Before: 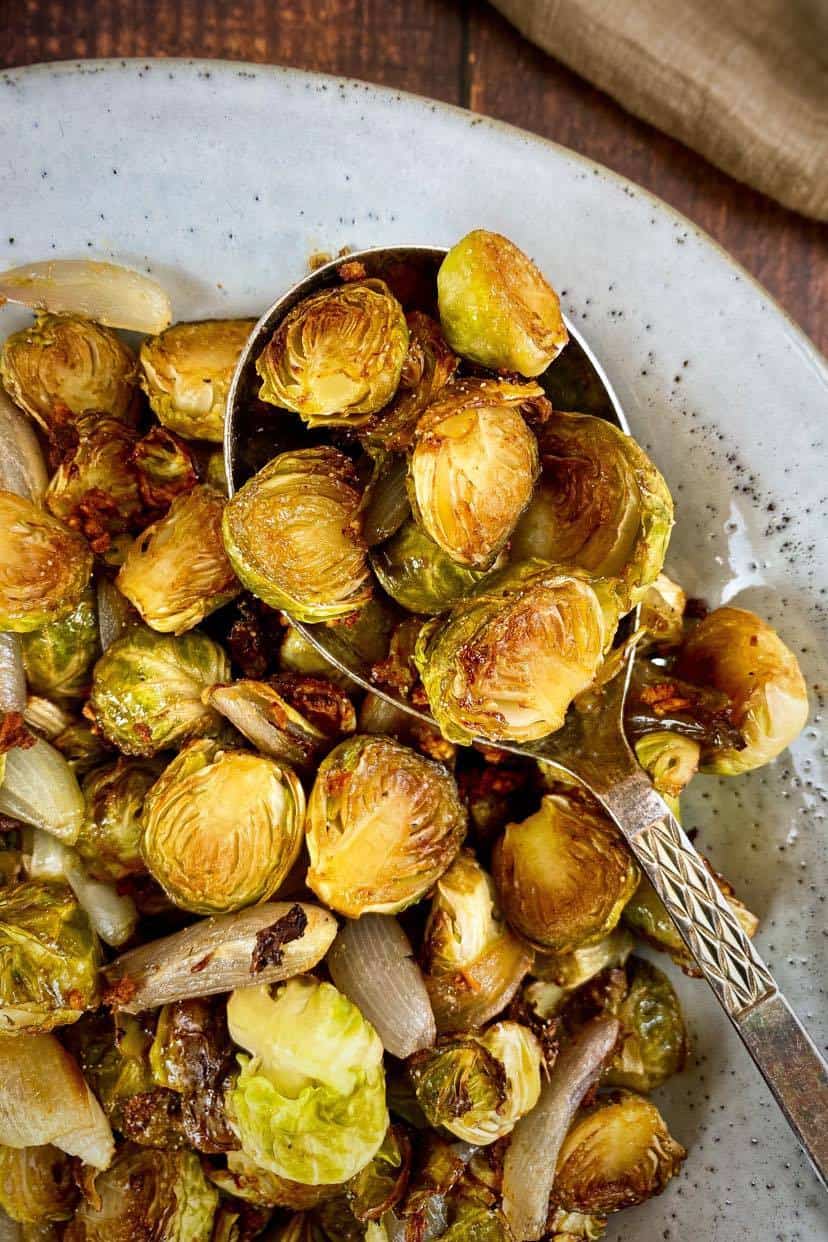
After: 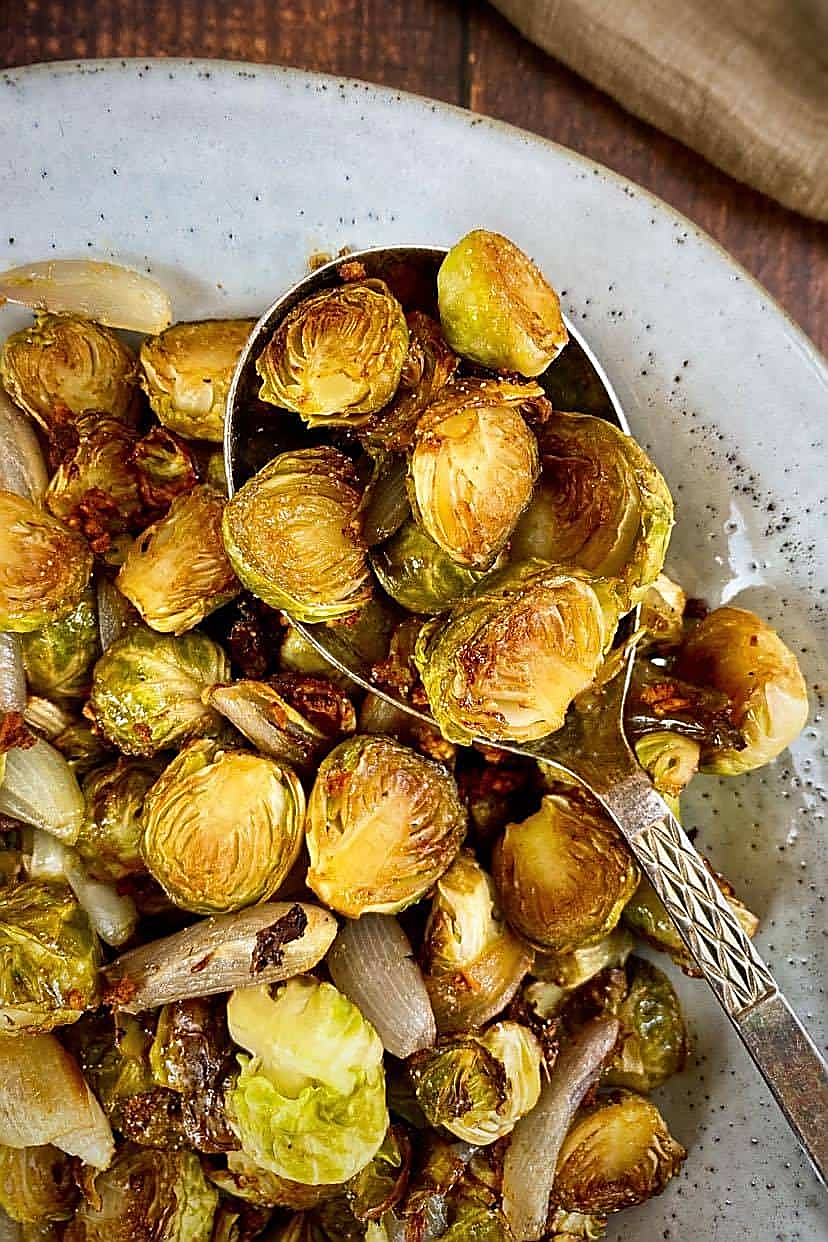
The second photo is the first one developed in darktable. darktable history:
sharpen: radius 1.394, amount 1.246, threshold 0.681
